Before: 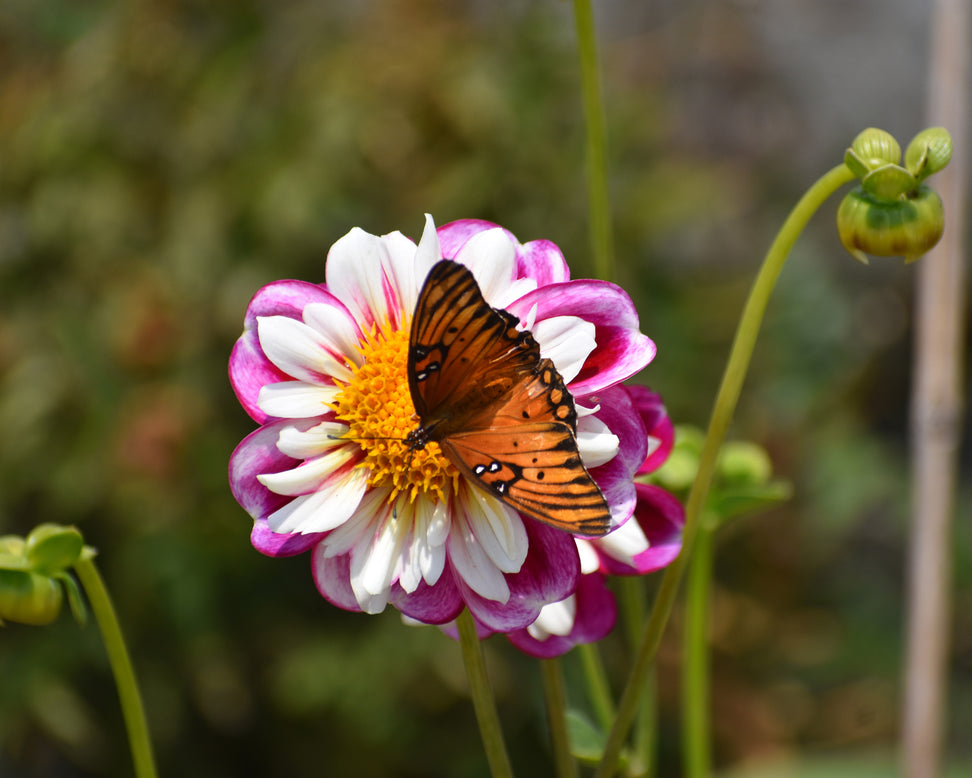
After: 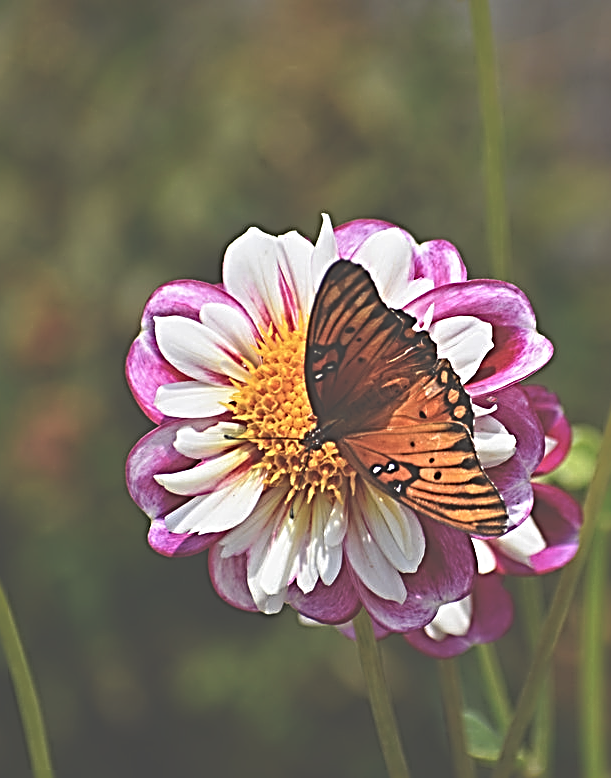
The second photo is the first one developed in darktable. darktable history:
crop: left 10.615%, right 26.485%
exposure: black level correction -0.064, exposure -0.049 EV, compensate highlight preservation false
sharpen: radius 3.196, amount 1.726
tone equalizer: -7 EV 0.204 EV, -6 EV 0.083 EV, -5 EV 0.069 EV, -4 EV 0.078 EV, -2 EV -0.023 EV, -1 EV -0.054 EV, +0 EV -0.074 EV
